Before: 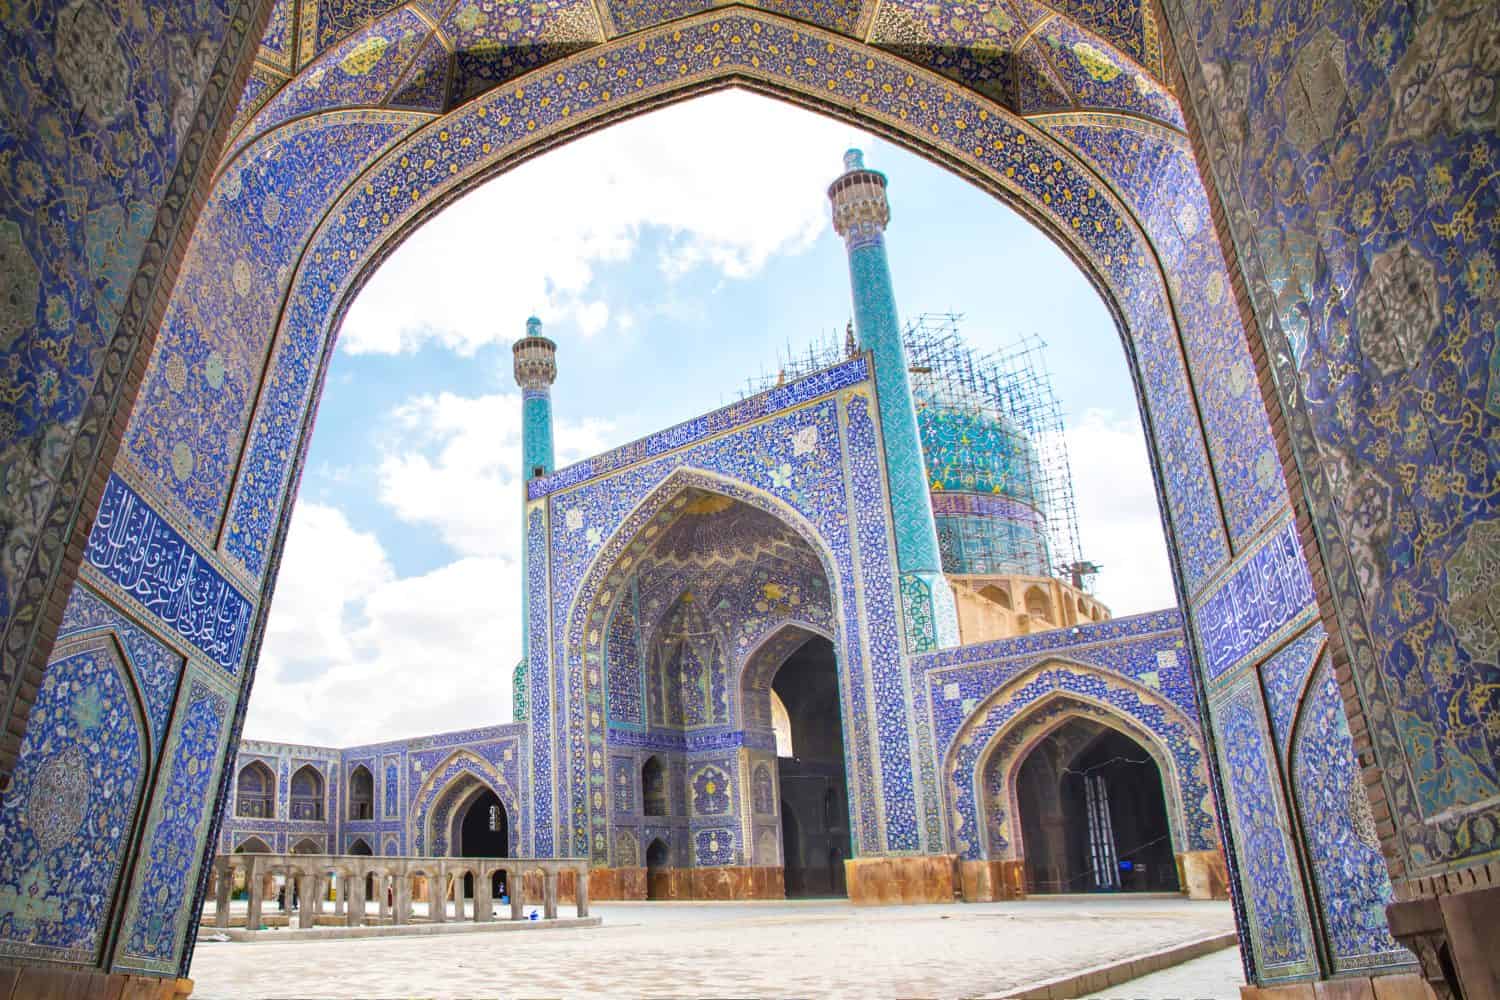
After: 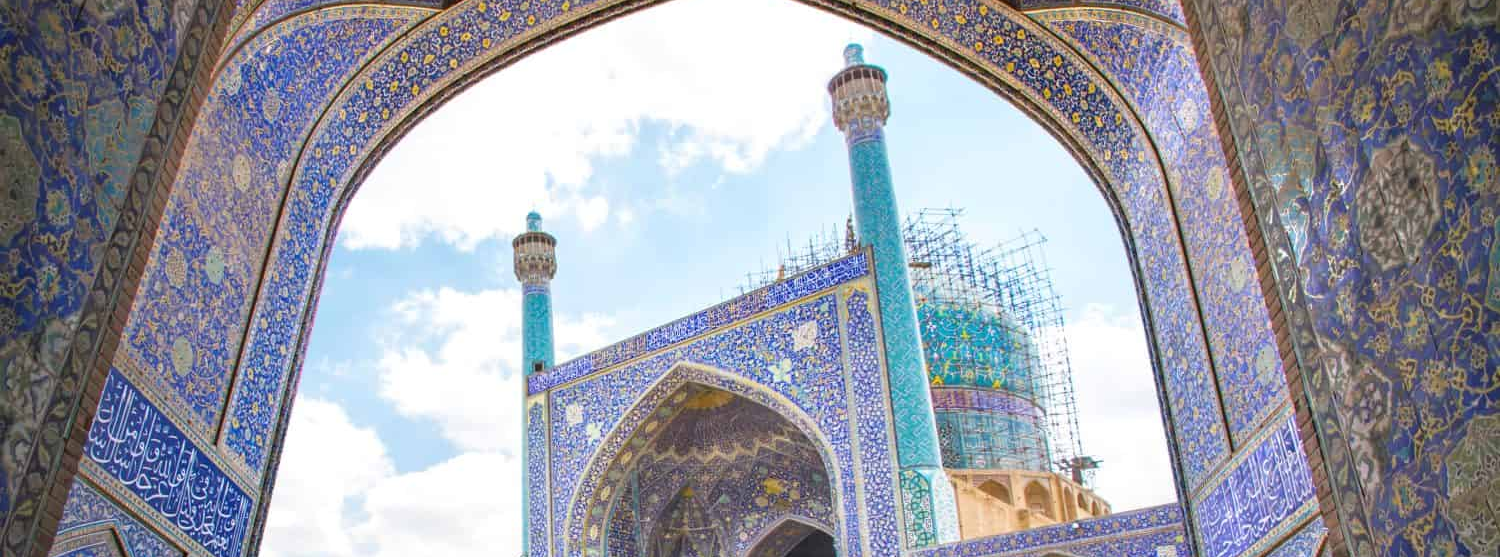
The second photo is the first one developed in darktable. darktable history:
crop and rotate: top 10.593%, bottom 33.663%
